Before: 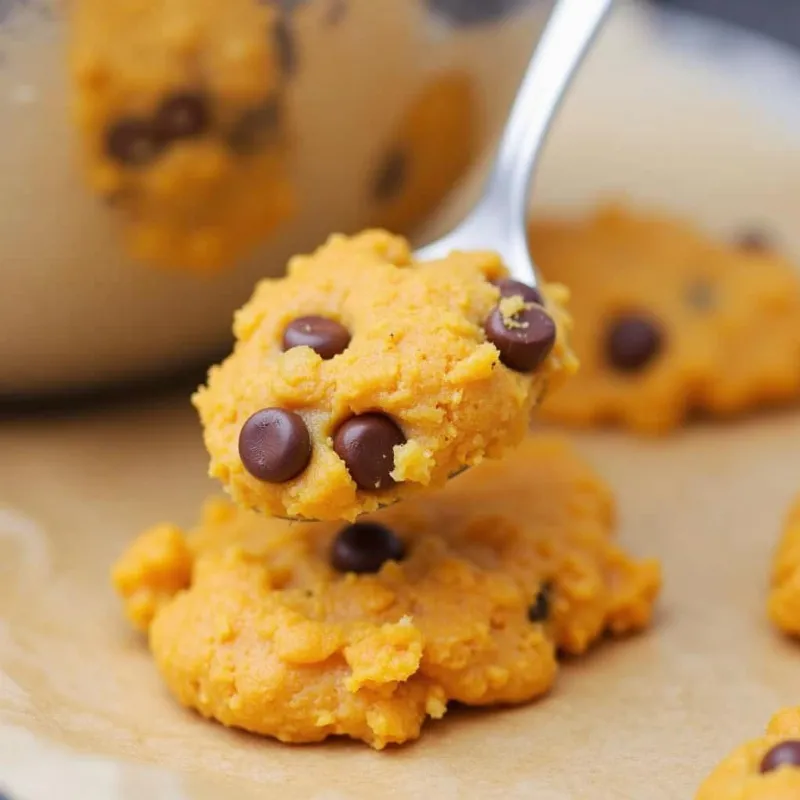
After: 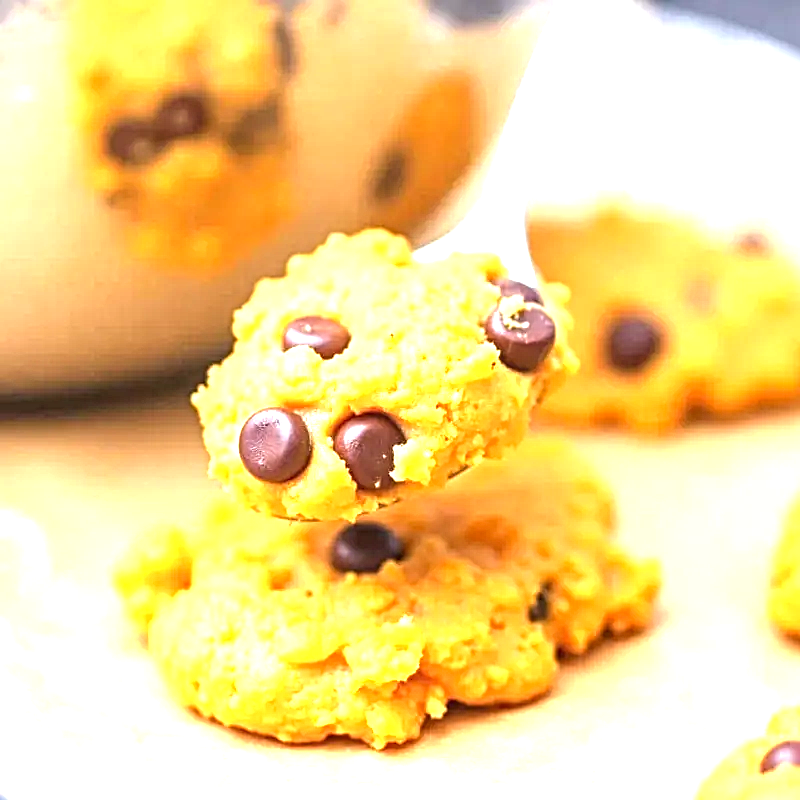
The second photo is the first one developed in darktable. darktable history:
sharpen: radius 3.95
local contrast: on, module defaults
exposure: black level correction 0, exposure 1.74 EV, compensate highlight preservation false
